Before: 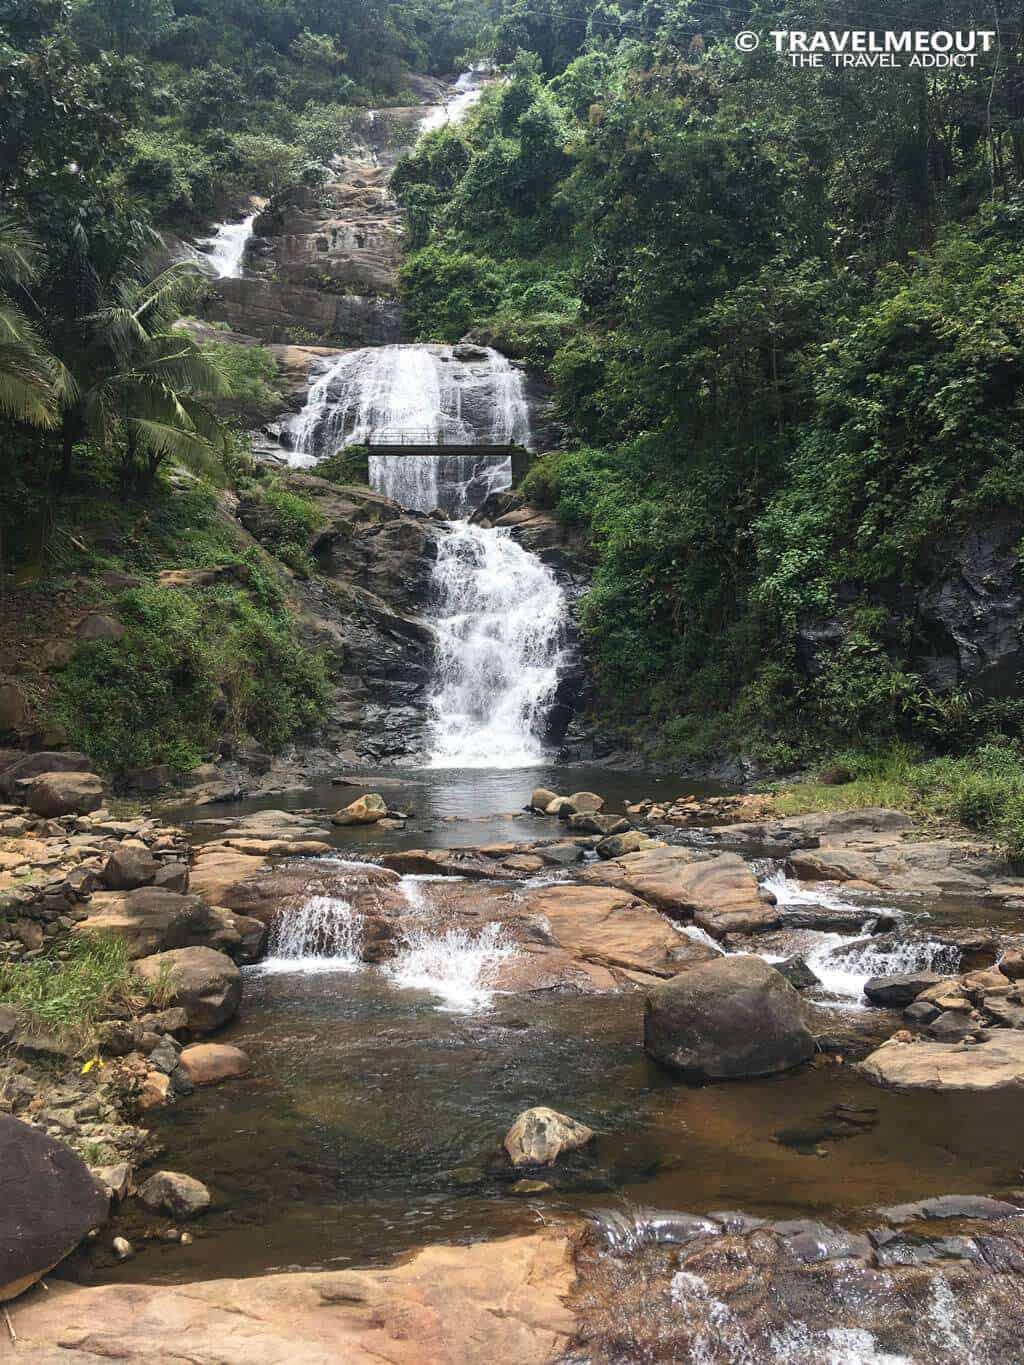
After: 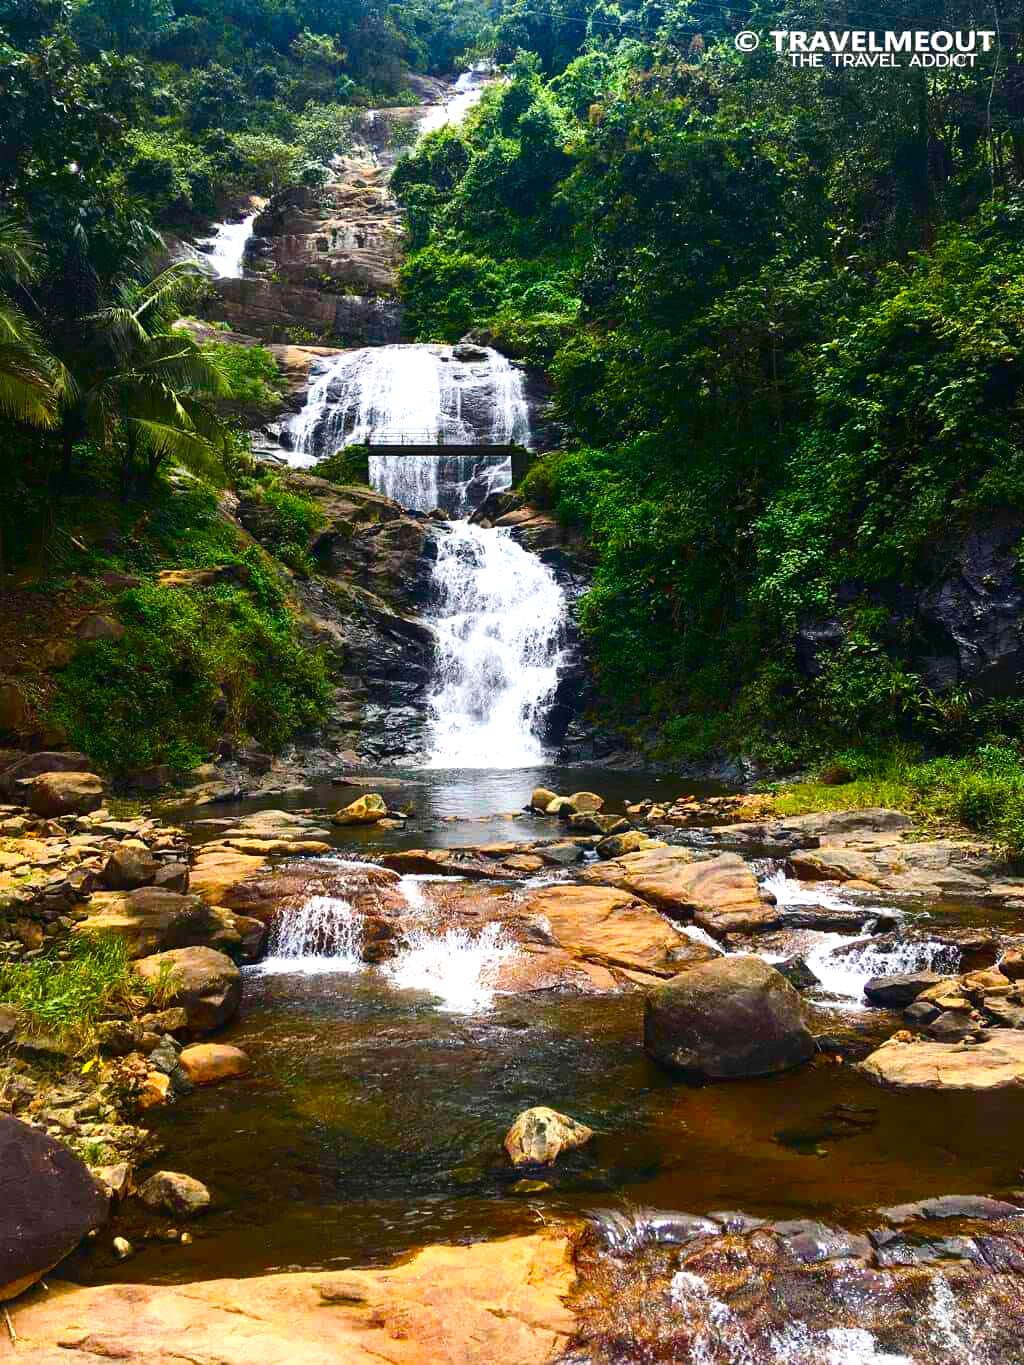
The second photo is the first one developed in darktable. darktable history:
contrast brightness saturation: contrast 0.2, brightness -0.11, saturation 0.1
color balance rgb: linear chroma grading › shadows 10%, linear chroma grading › highlights 10%, linear chroma grading › global chroma 15%, linear chroma grading › mid-tones 15%, perceptual saturation grading › global saturation 40%, perceptual saturation grading › highlights -25%, perceptual saturation grading › mid-tones 35%, perceptual saturation grading › shadows 35%, perceptual brilliance grading › global brilliance 11.29%, global vibrance 11.29%
